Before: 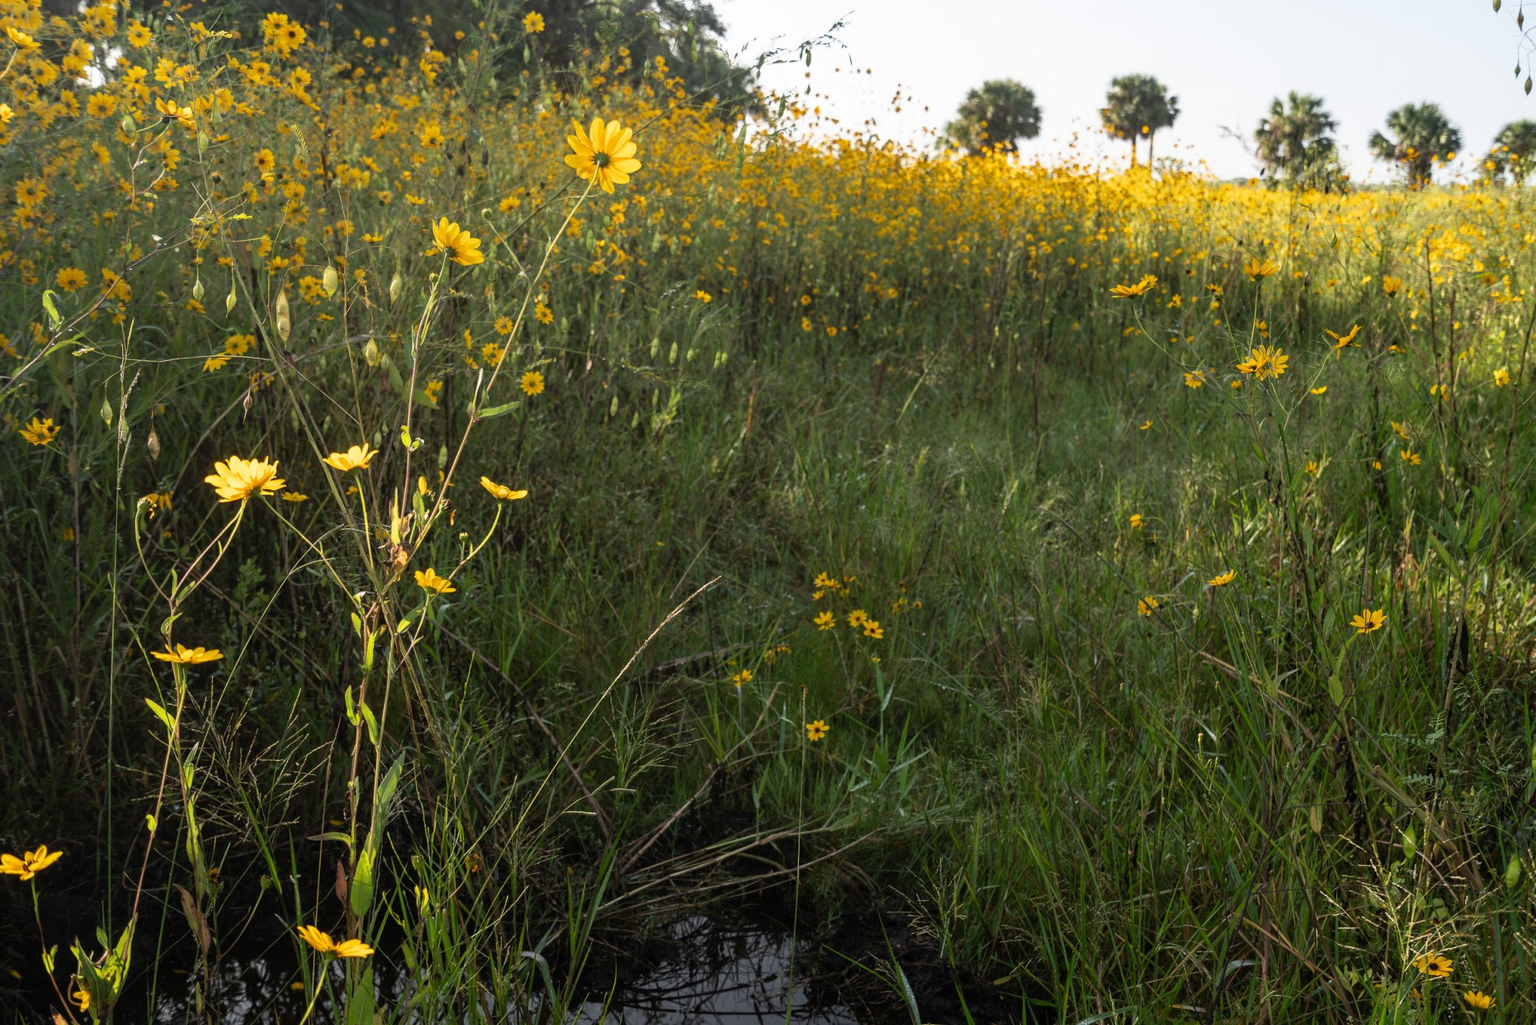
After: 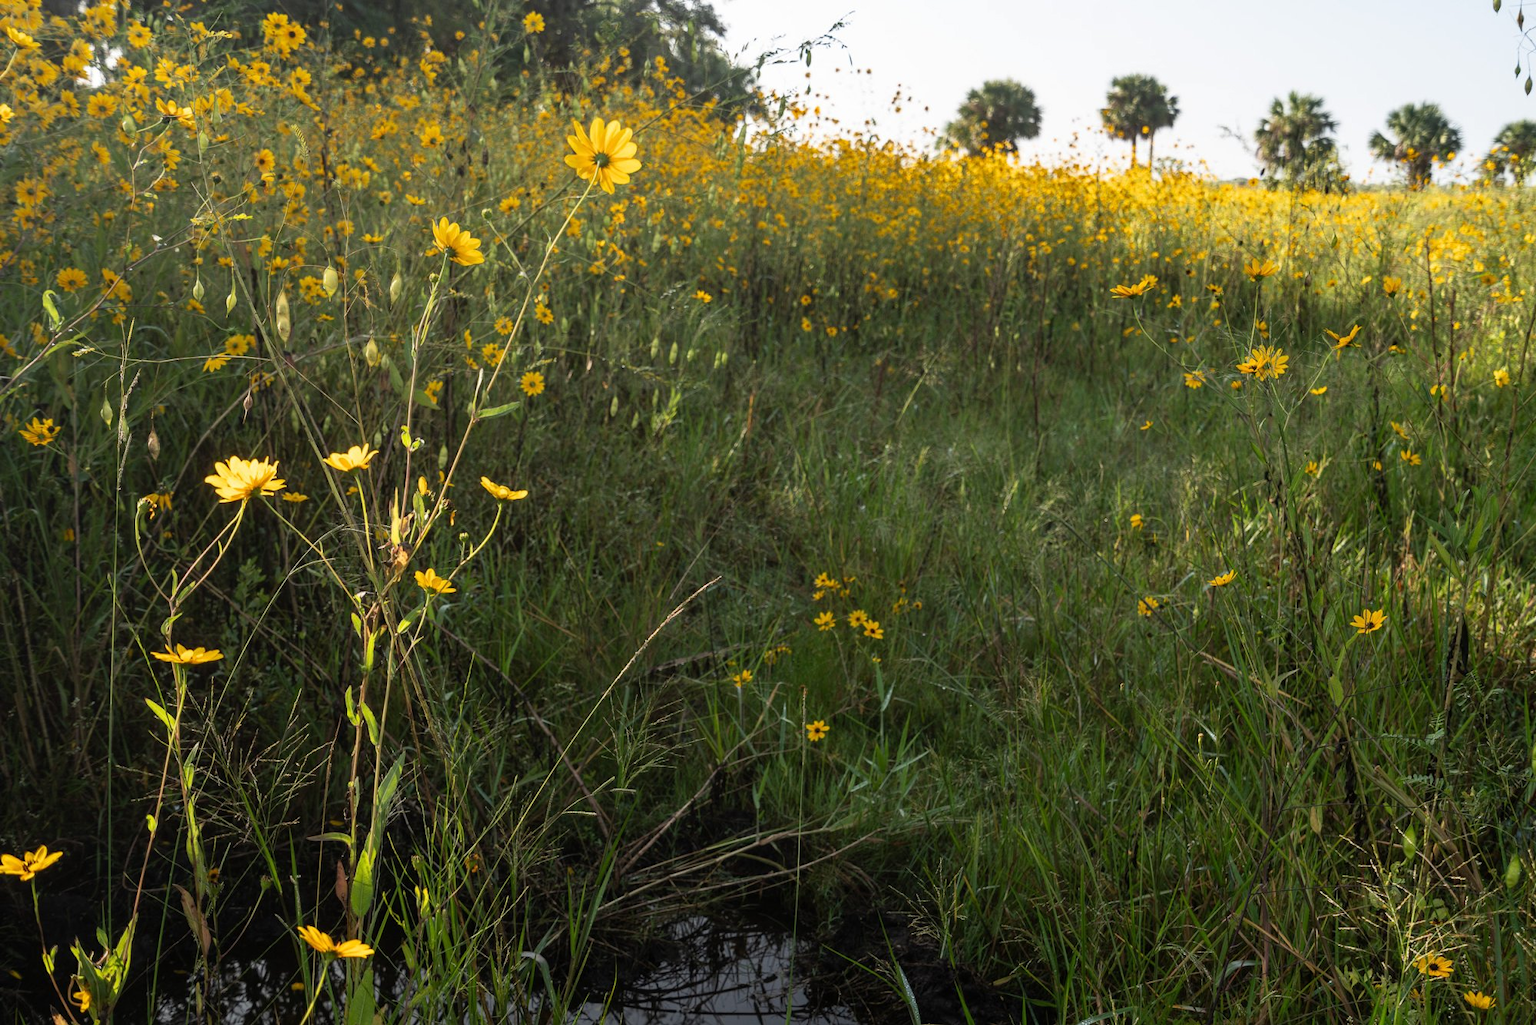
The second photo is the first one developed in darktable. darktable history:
shadows and highlights: shadows 2.94, highlights -17.85, soften with gaussian
